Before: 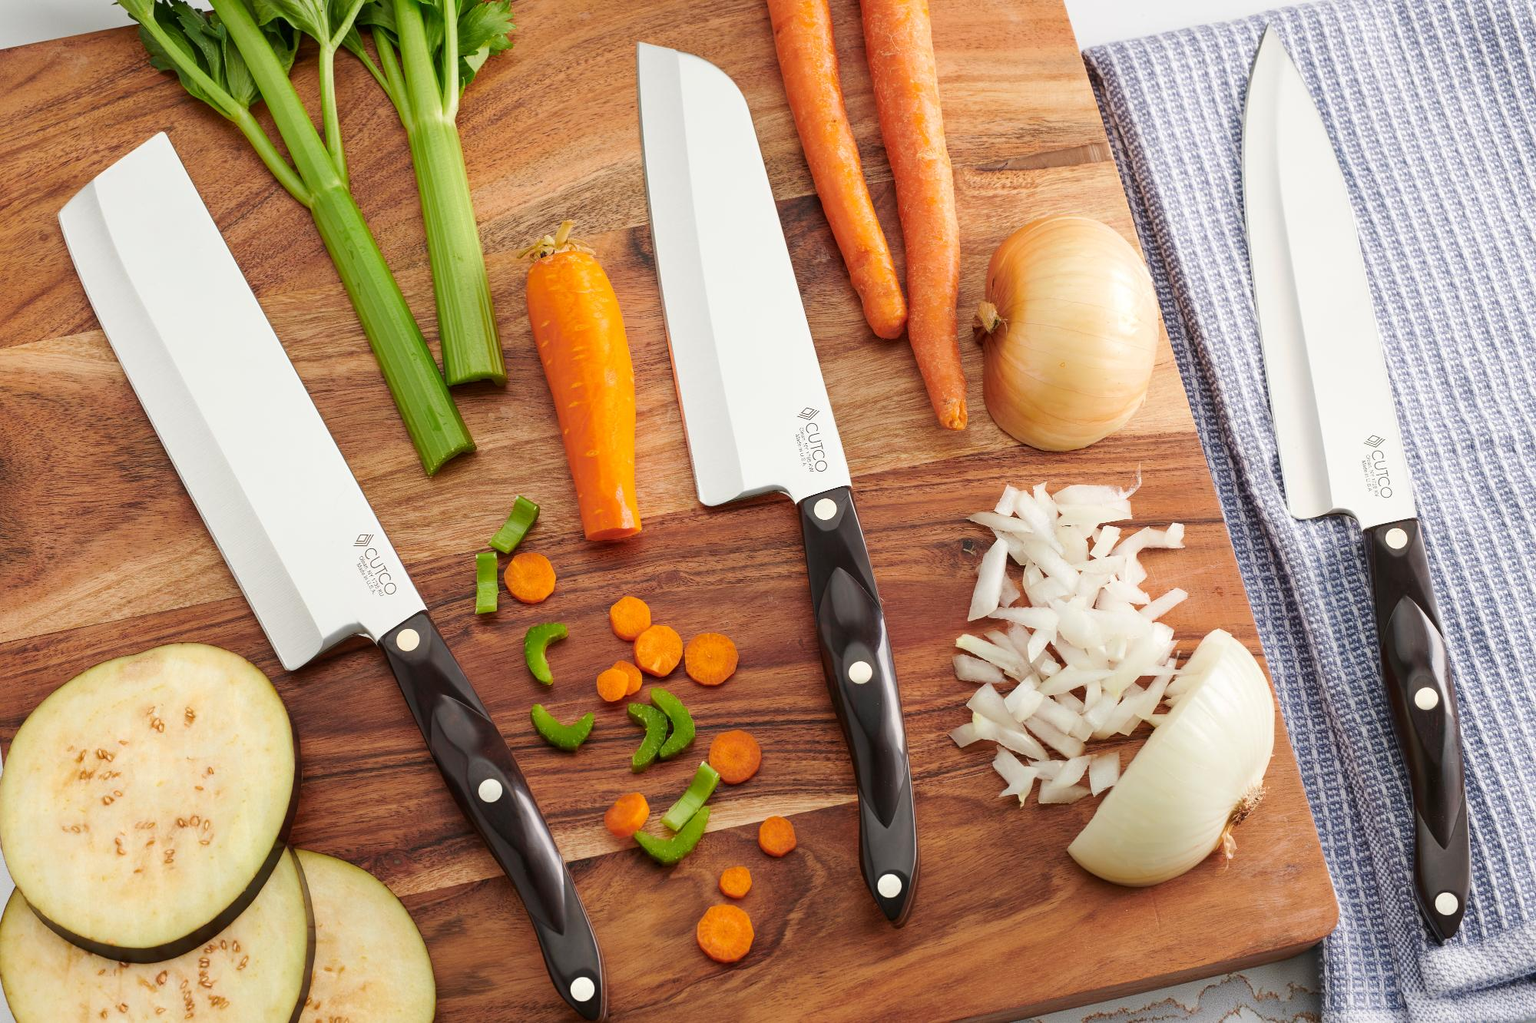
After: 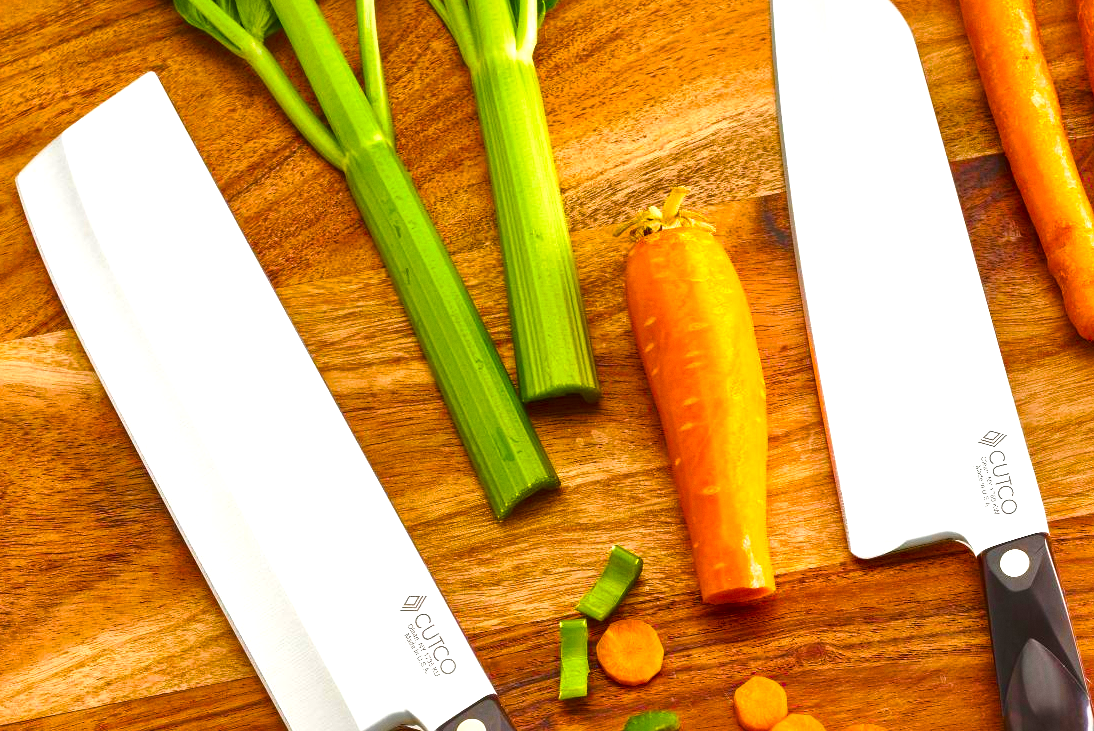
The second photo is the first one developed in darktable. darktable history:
crop and rotate: left 3.047%, top 7.509%, right 42.236%, bottom 37.598%
color balance: on, module defaults
exposure: black level correction -0.005, exposure 0.054 EV, compensate highlight preservation false
color balance rgb: linear chroma grading › shadows 10%, linear chroma grading › highlights 10%, linear chroma grading › global chroma 15%, linear chroma grading › mid-tones 15%, perceptual saturation grading › global saturation 40%, perceptual saturation grading › highlights -25%, perceptual saturation grading › mid-tones 35%, perceptual saturation grading › shadows 35%, perceptual brilliance grading › global brilliance 11.29%, global vibrance 11.29%
tone curve: curves: ch0 [(0, 0) (0.003, 0.005) (0.011, 0.019) (0.025, 0.04) (0.044, 0.064) (0.069, 0.095) (0.1, 0.129) (0.136, 0.169) (0.177, 0.207) (0.224, 0.247) (0.277, 0.298) (0.335, 0.354) (0.399, 0.416) (0.468, 0.478) (0.543, 0.553) (0.623, 0.634) (0.709, 0.709) (0.801, 0.817) (0.898, 0.912) (1, 1)], preserve colors none
local contrast: mode bilateral grid, contrast 25, coarseness 47, detail 151%, midtone range 0.2
grain: coarseness 14.57 ISO, strength 8.8%
